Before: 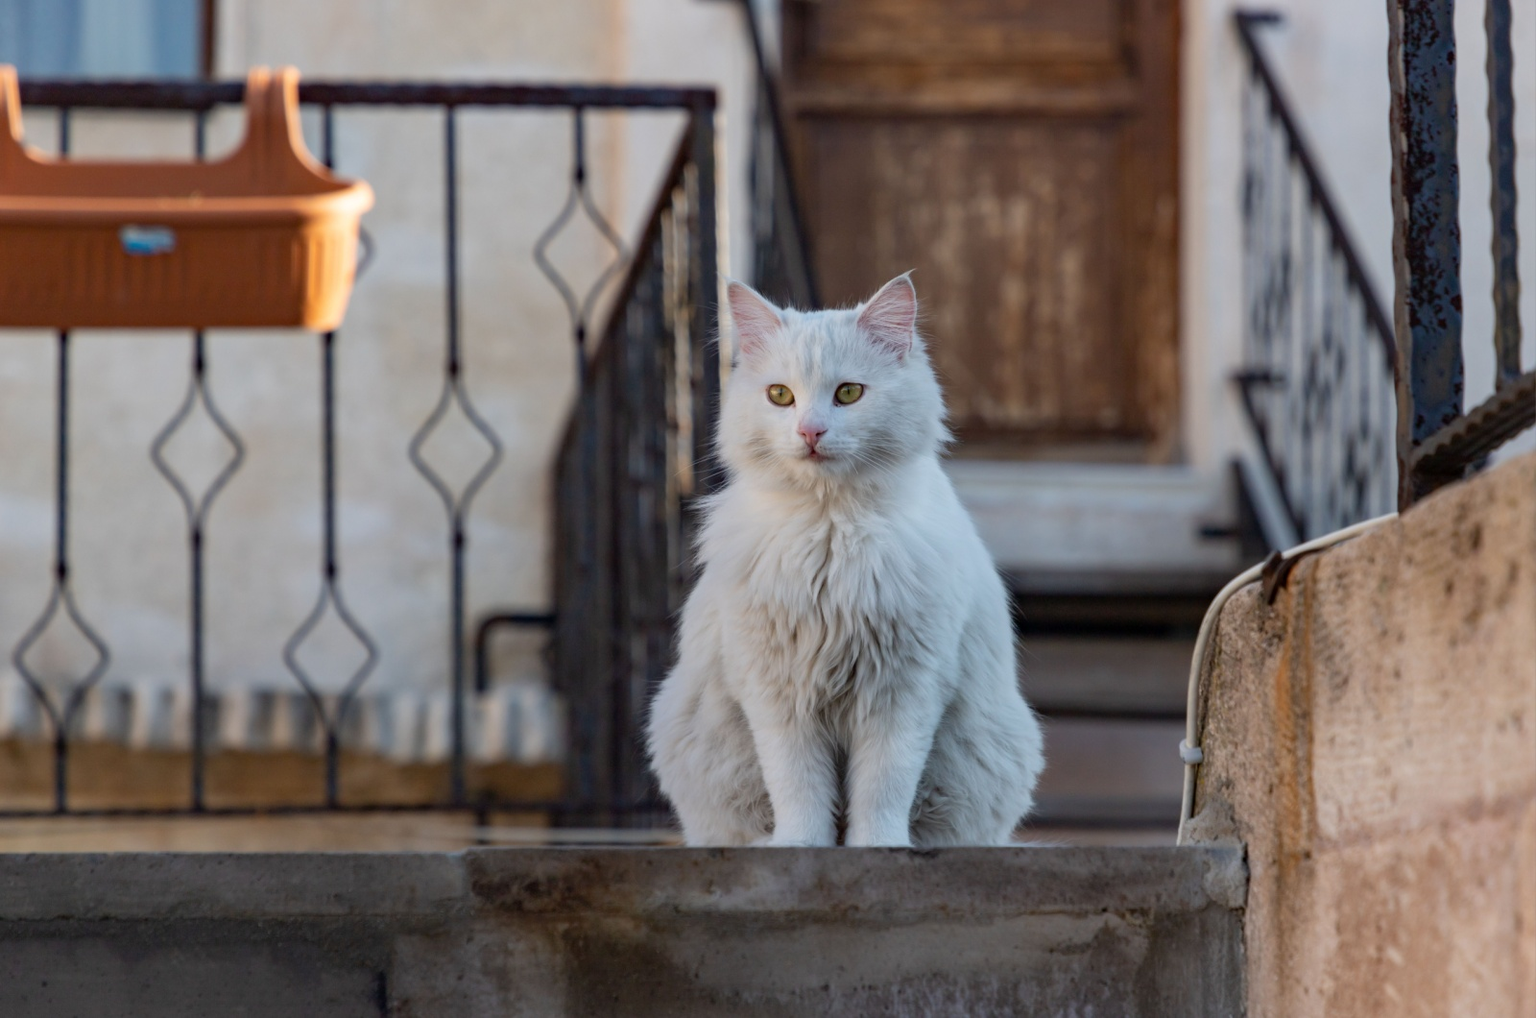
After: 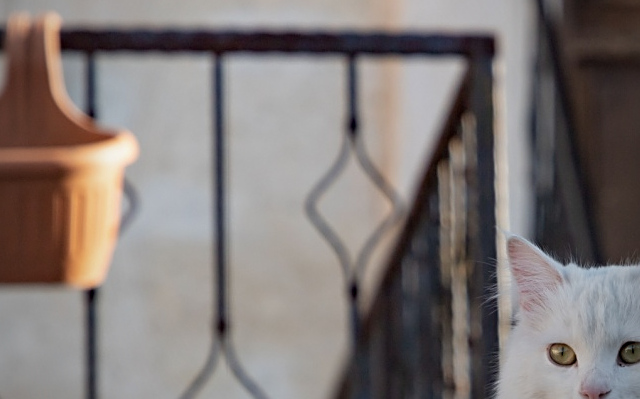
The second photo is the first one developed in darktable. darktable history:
crop: left 15.696%, top 5.431%, right 44.28%, bottom 56.855%
vignetting: fall-off start 72.13%, fall-off radius 109.11%, width/height ratio 0.725
sharpen: on, module defaults
